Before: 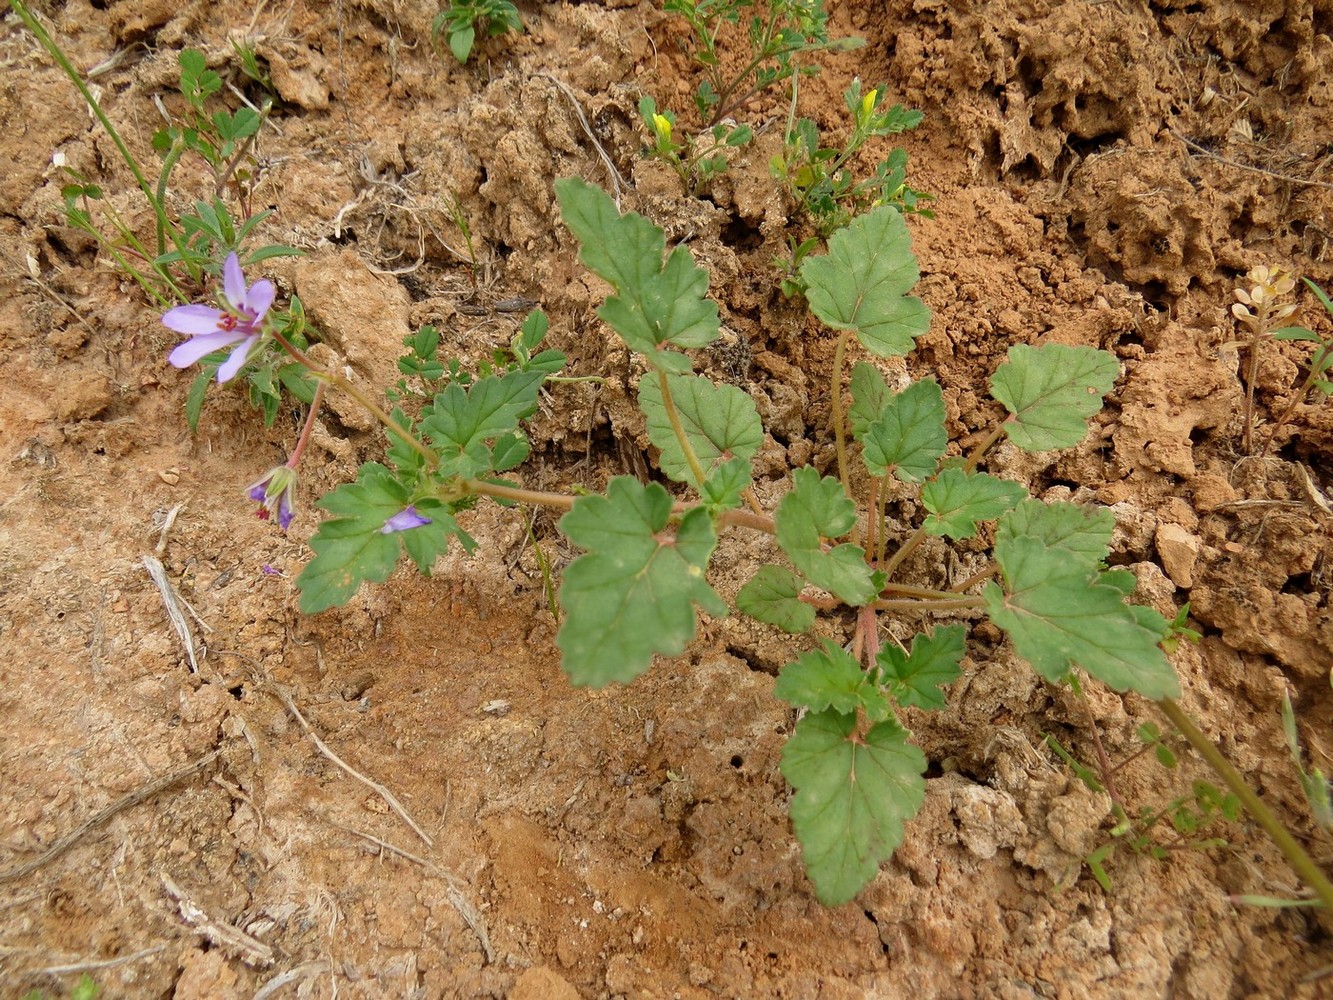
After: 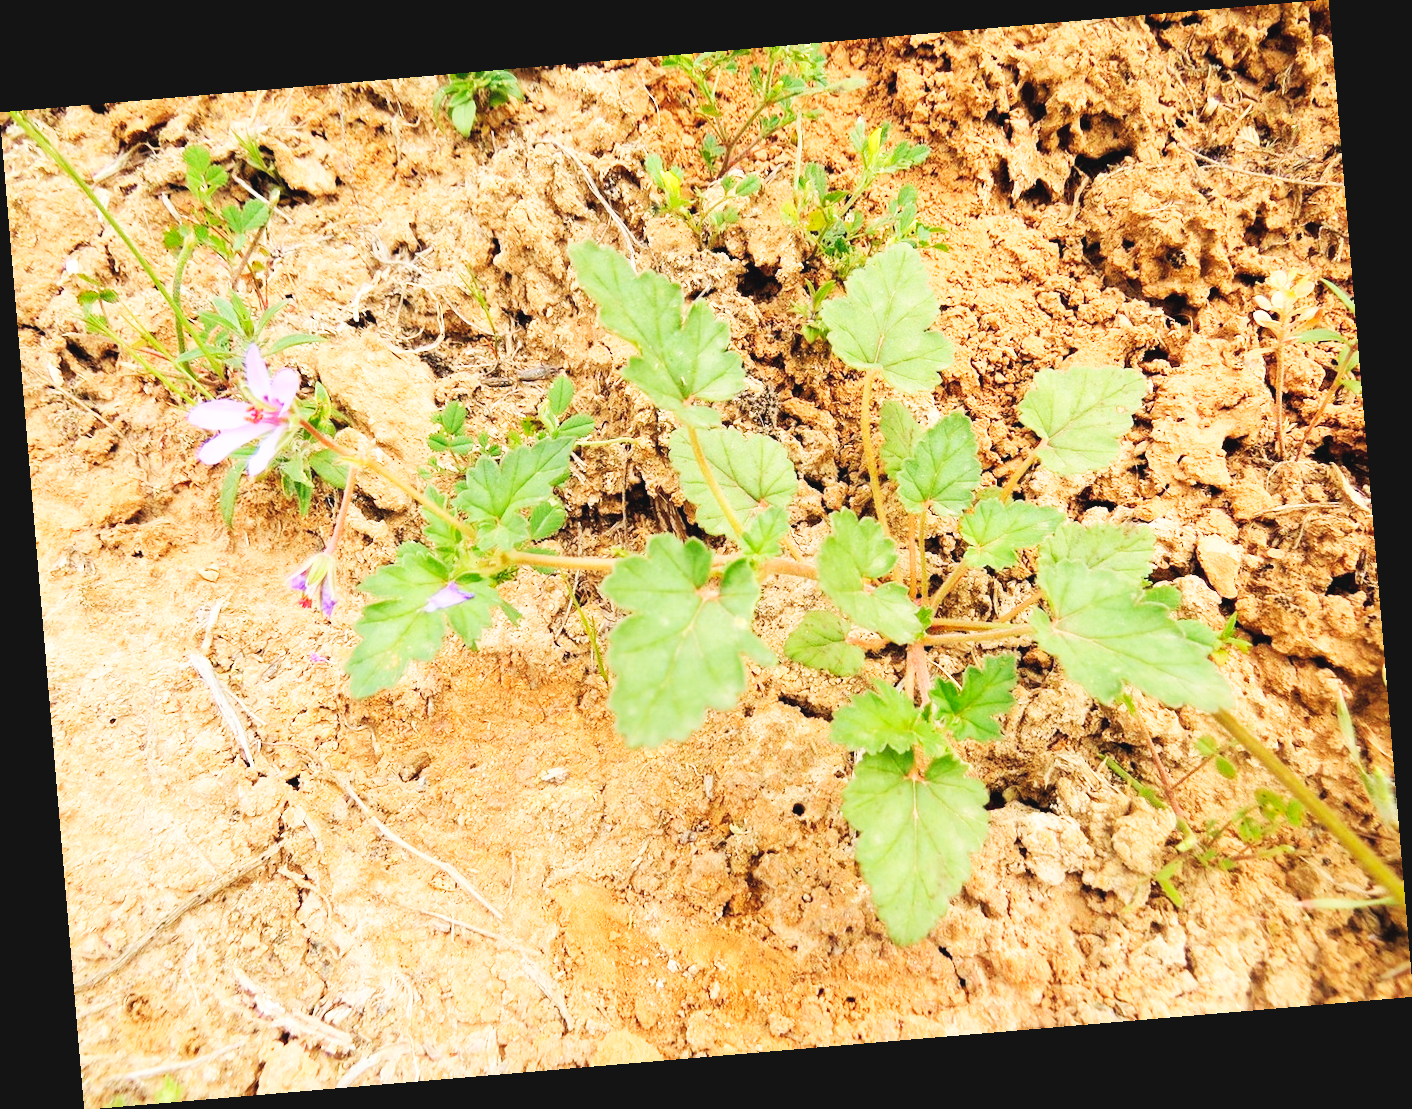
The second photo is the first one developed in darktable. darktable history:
rotate and perspective: rotation -4.86°, automatic cropping off
base curve: curves: ch0 [(0, 0.003) (0.001, 0.002) (0.006, 0.004) (0.02, 0.022) (0.048, 0.086) (0.094, 0.234) (0.162, 0.431) (0.258, 0.629) (0.385, 0.8) (0.548, 0.918) (0.751, 0.988) (1, 1)], preserve colors none
contrast brightness saturation: contrast 0.14, brightness 0.21
color correction: highlights a* -0.182, highlights b* -0.124
